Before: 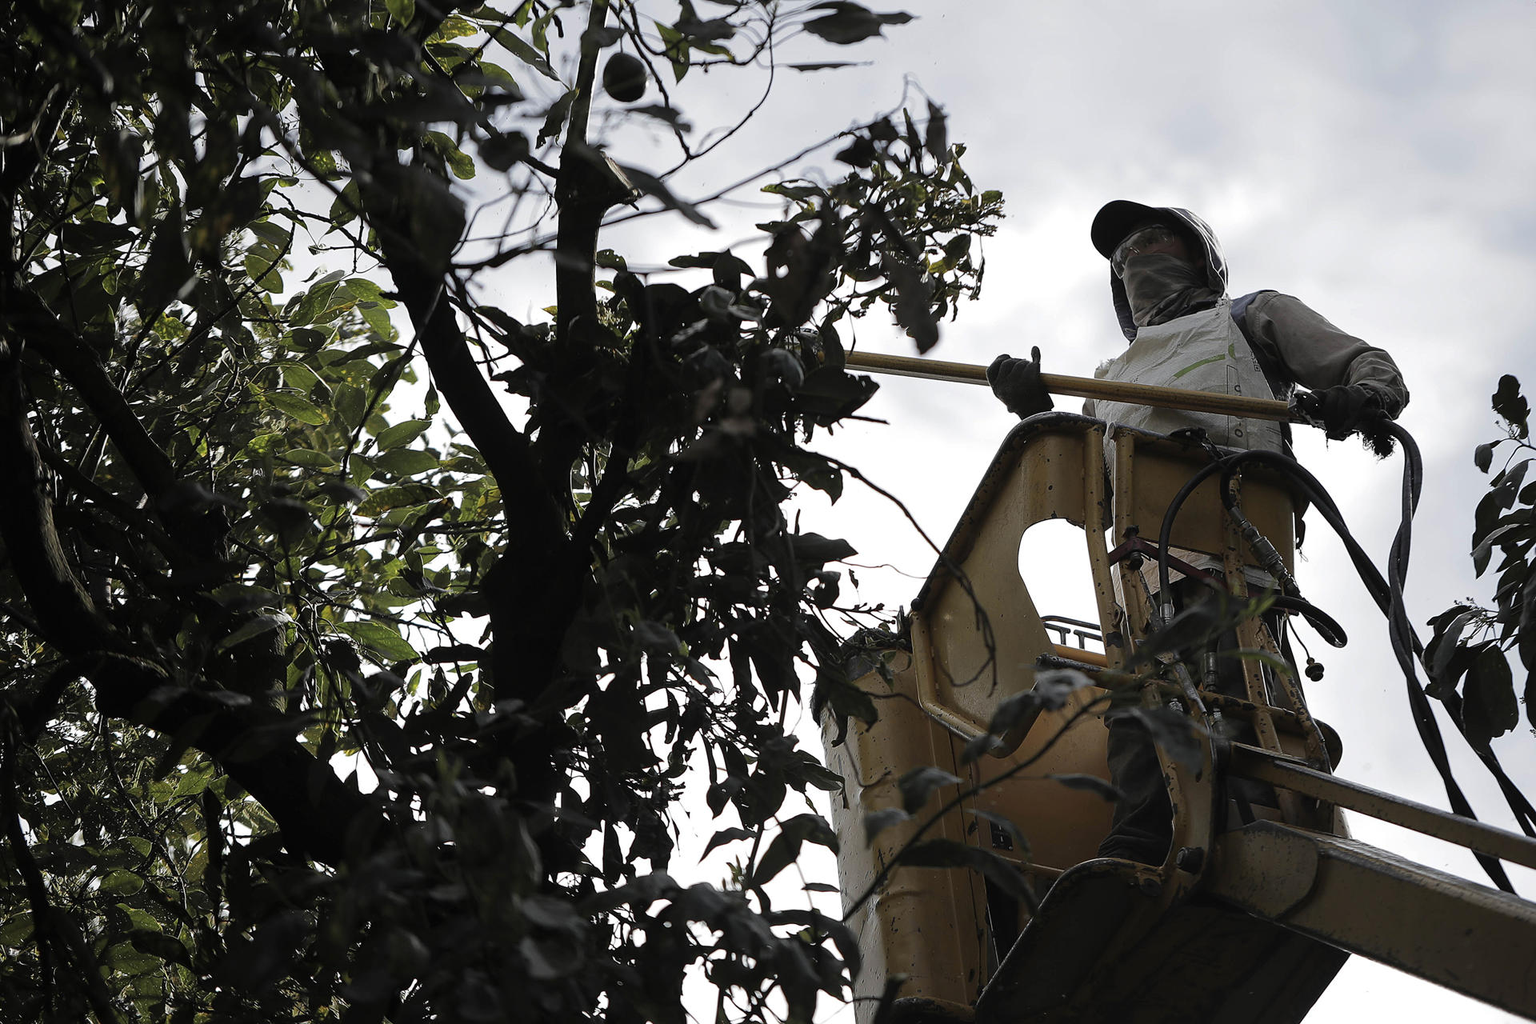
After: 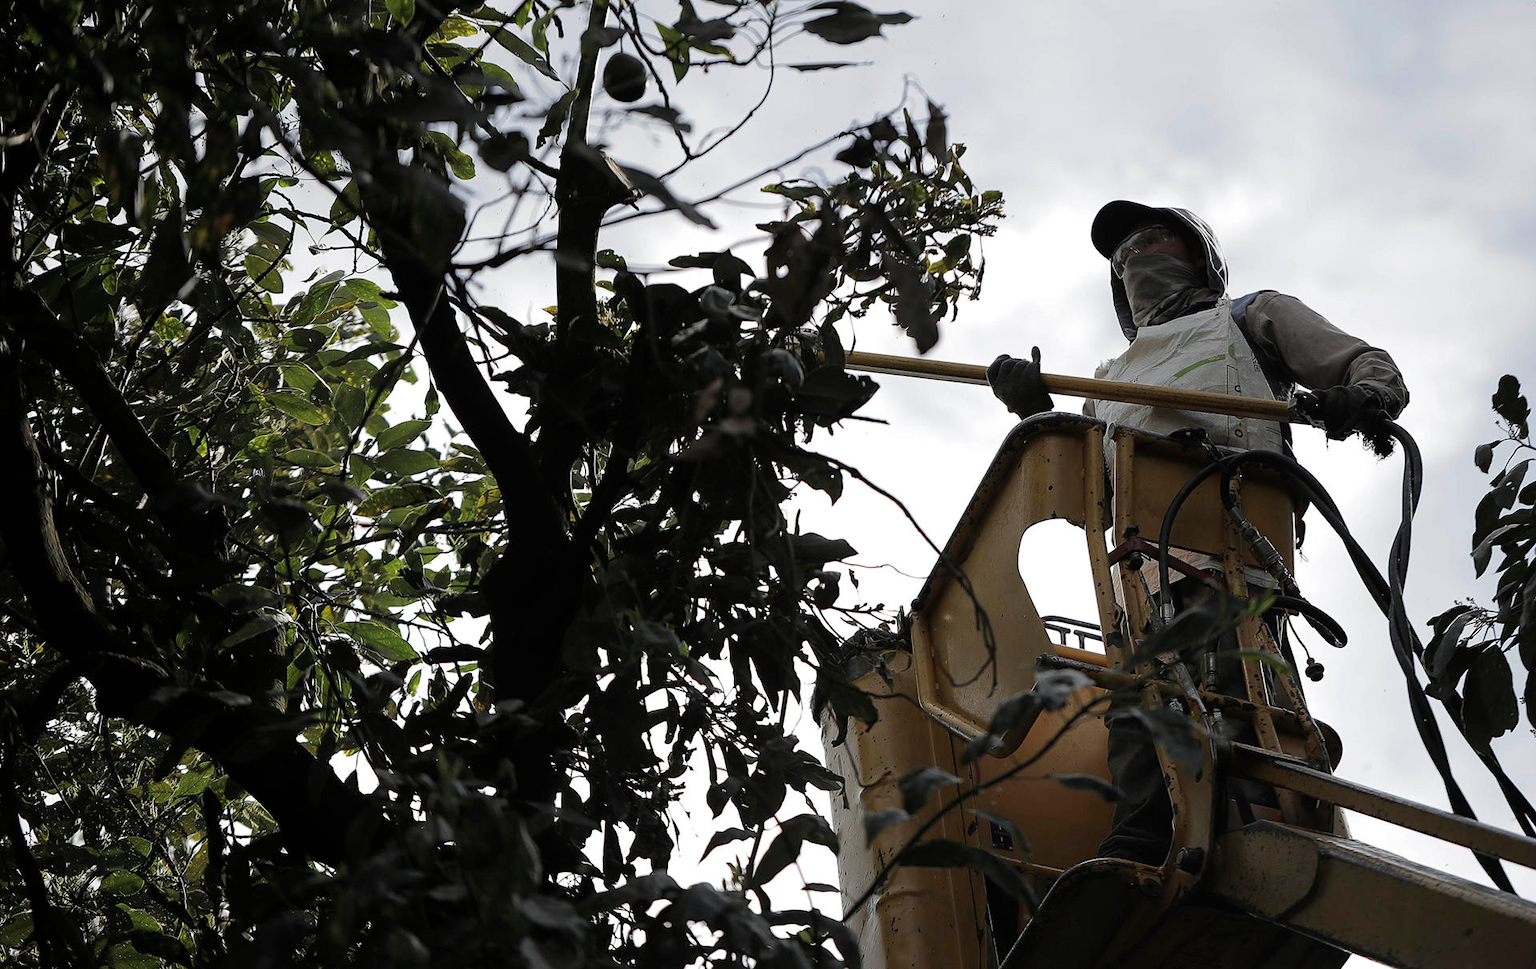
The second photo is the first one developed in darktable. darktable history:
crop and rotate: top 0.005%, bottom 5.266%
